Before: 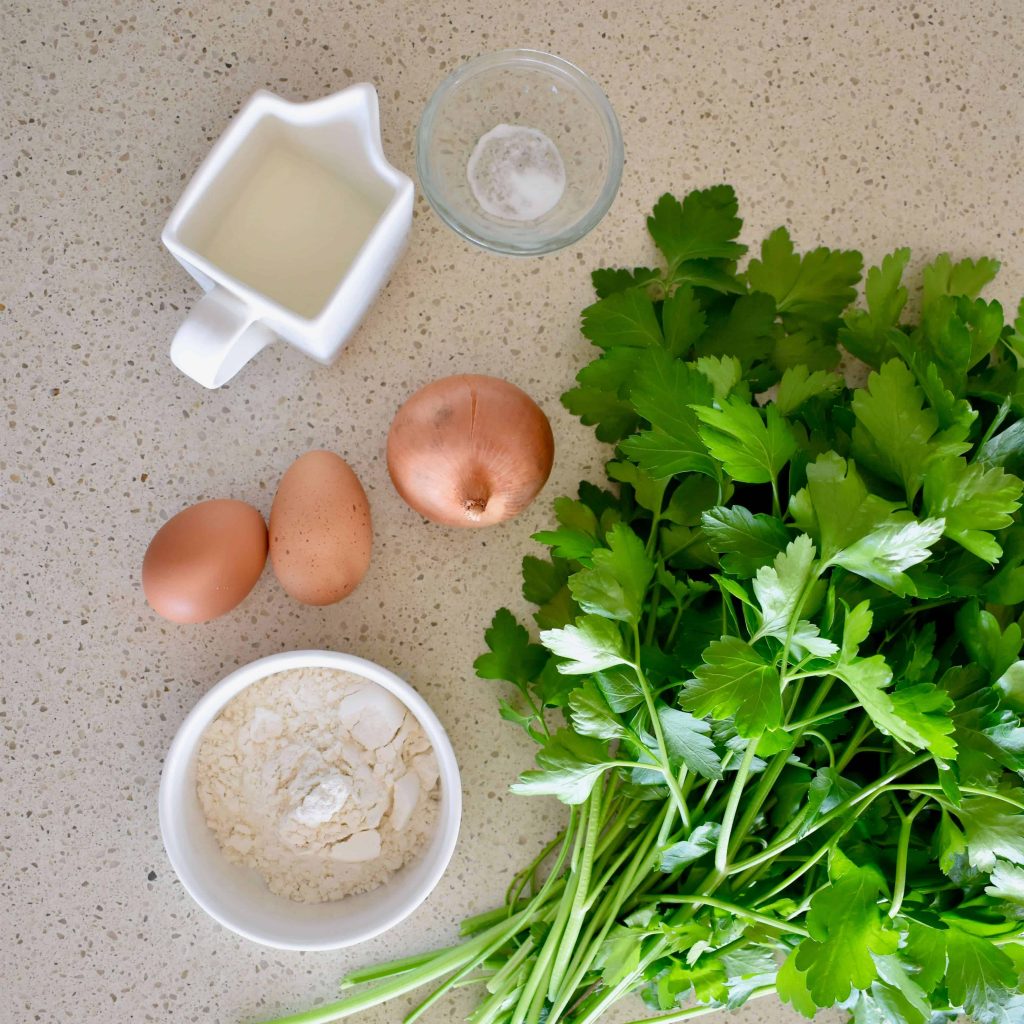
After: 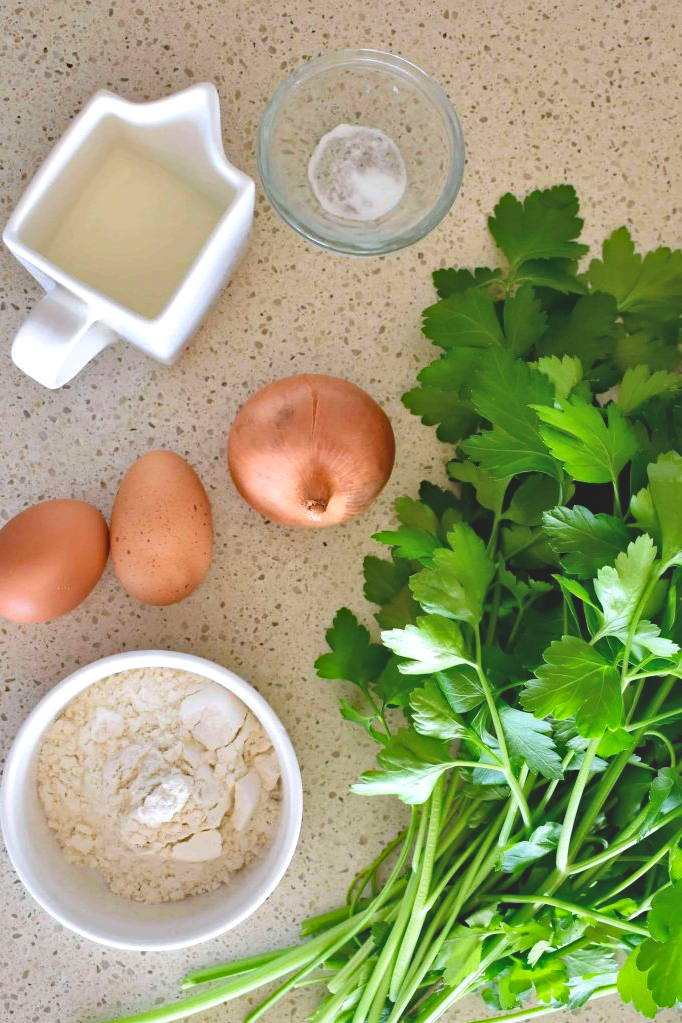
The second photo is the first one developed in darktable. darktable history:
crop and rotate: left 15.546%, right 17.787%
contrast brightness saturation: contrast 0.03, brightness 0.06, saturation 0.13
exposure: black level correction -0.015, compensate highlight preservation false
local contrast: mode bilateral grid, contrast 20, coarseness 50, detail 130%, midtone range 0.2
haze removal: strength 0.29, distance 0.25, compatibility mode true, adaptive false
